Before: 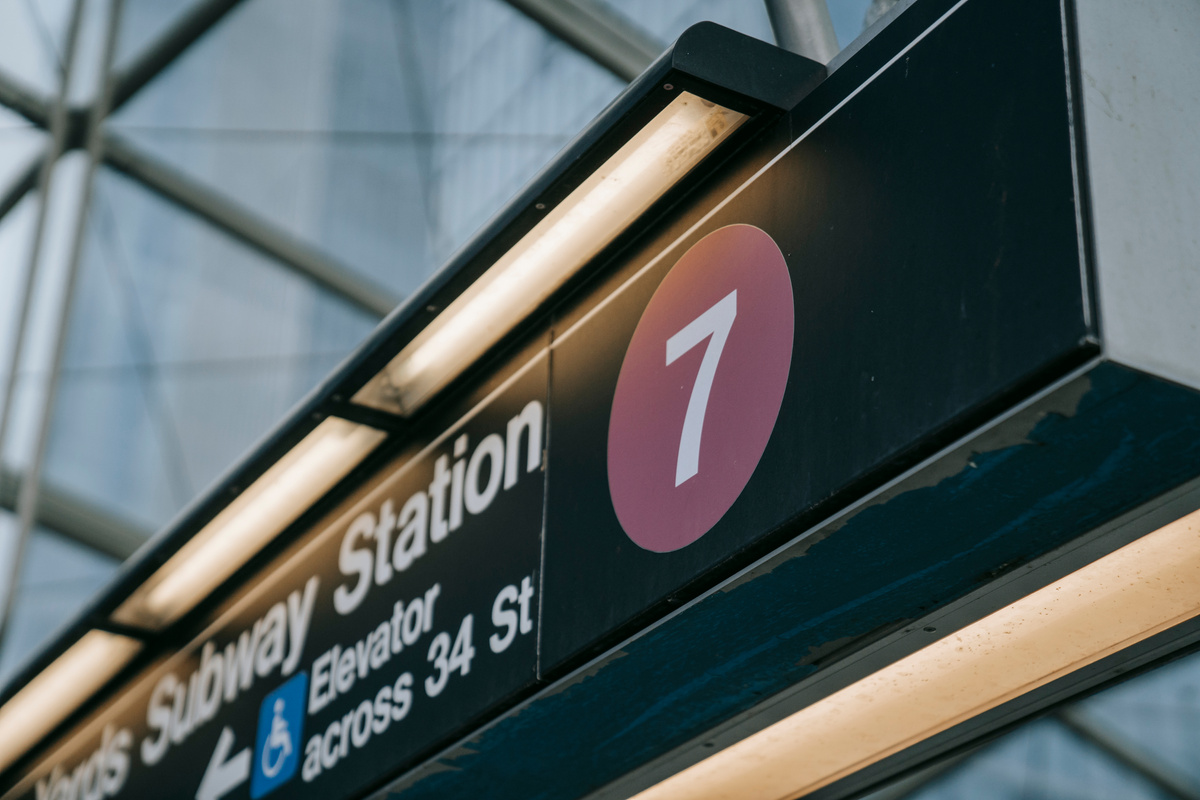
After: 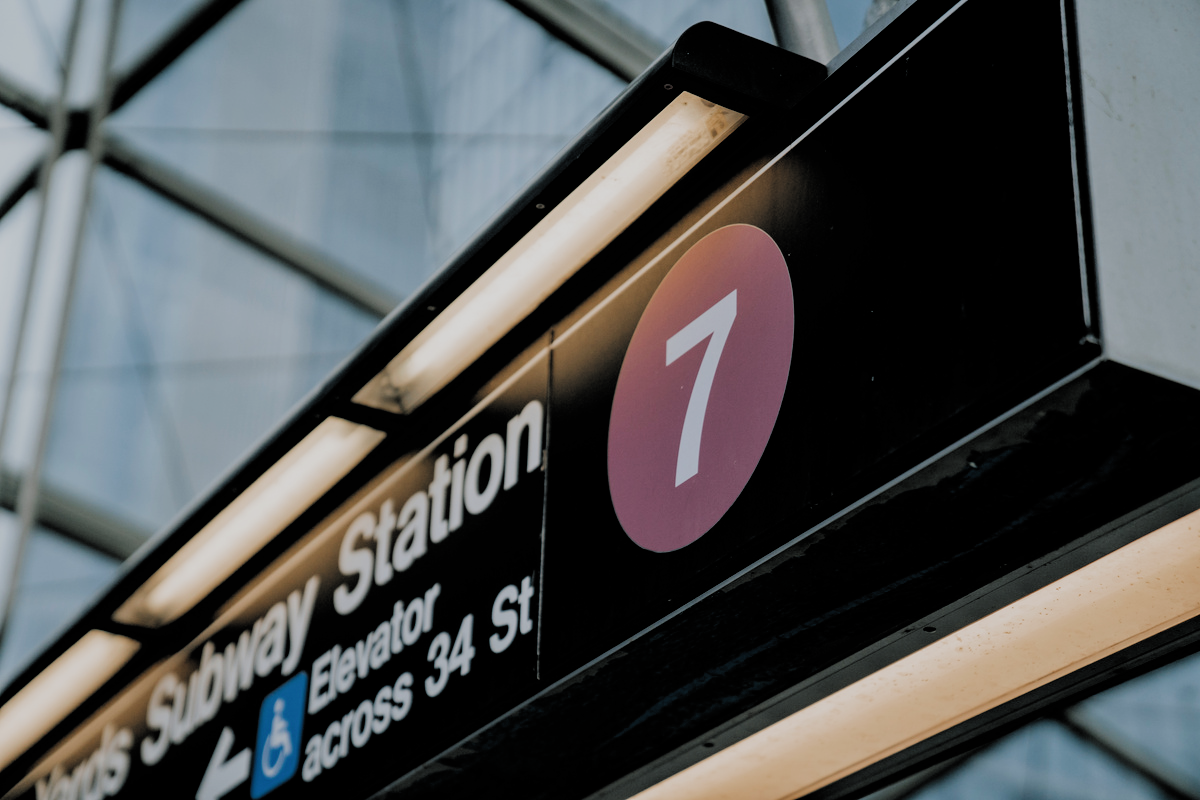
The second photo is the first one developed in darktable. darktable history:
filmic rgb: black relative exposure -3.86 EV, white relative exposure 3.49 EV, hardness 2.56, contrast 1.104, add noise in highlights 0, color science v3 (2019), use custom middle-gray values true, contrast in highlights soft
